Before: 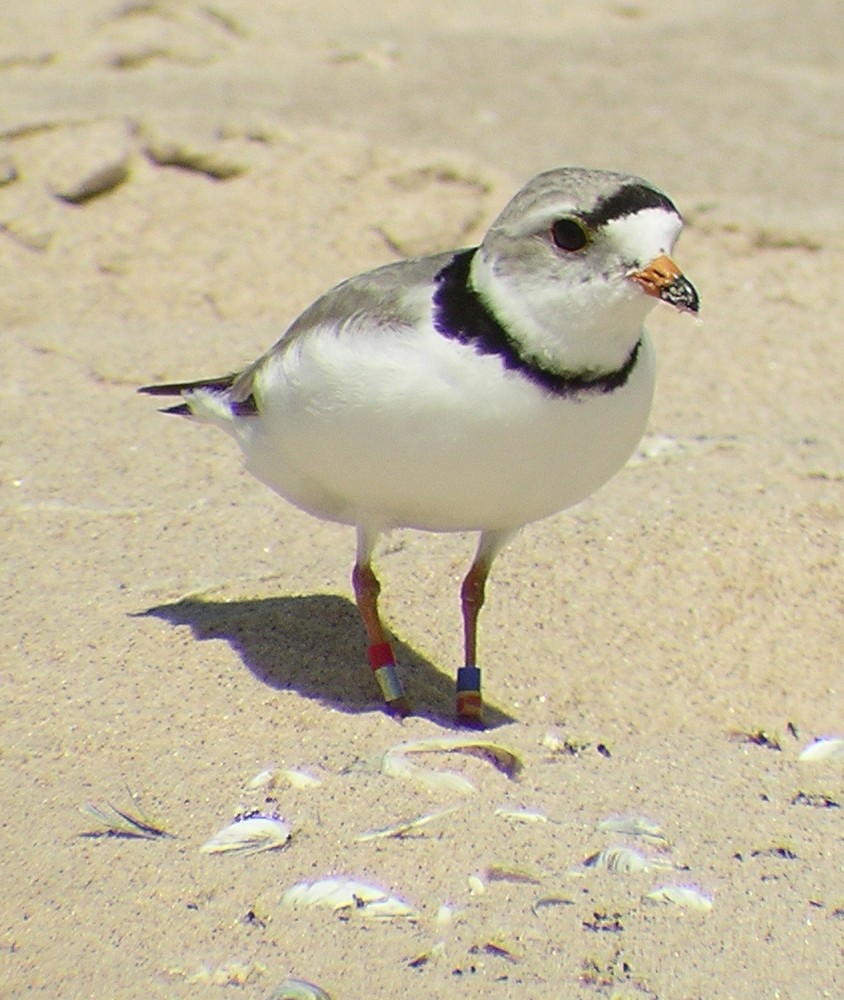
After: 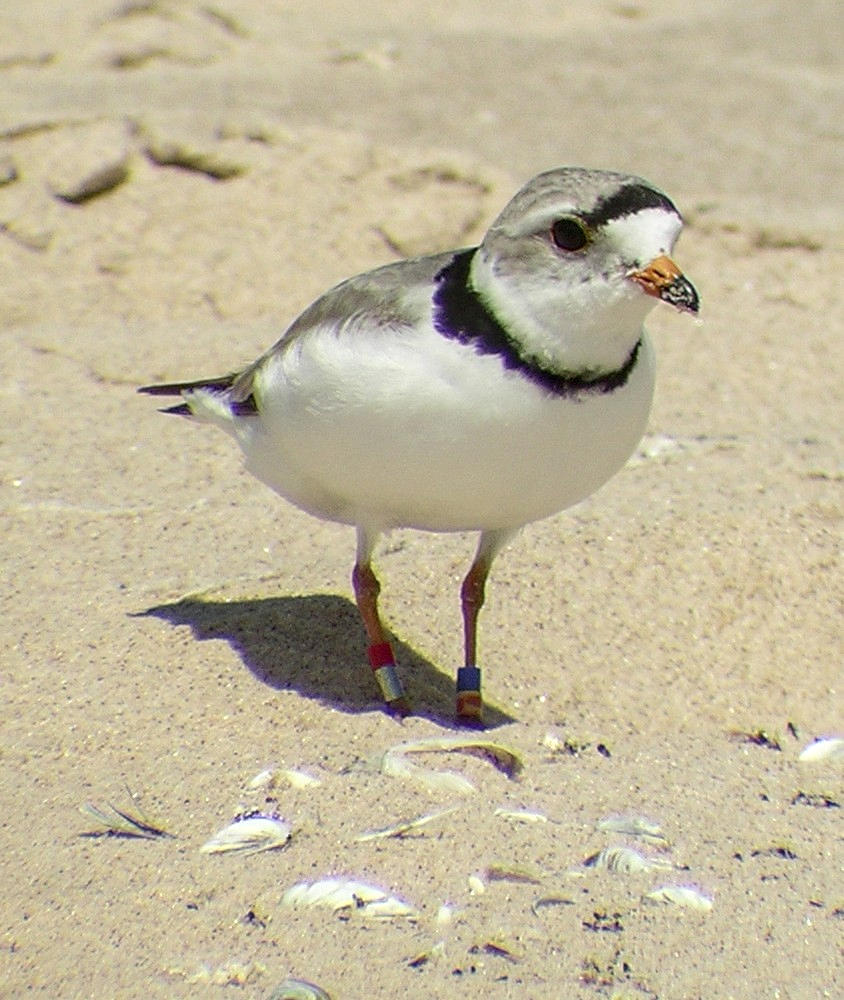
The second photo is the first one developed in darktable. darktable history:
local contrast: detail 130%
tone equalizer: -8 EV 0.038 EV, edges refinement/feathering 500, mask exposure compensation -1.57 EV, preserve details no
